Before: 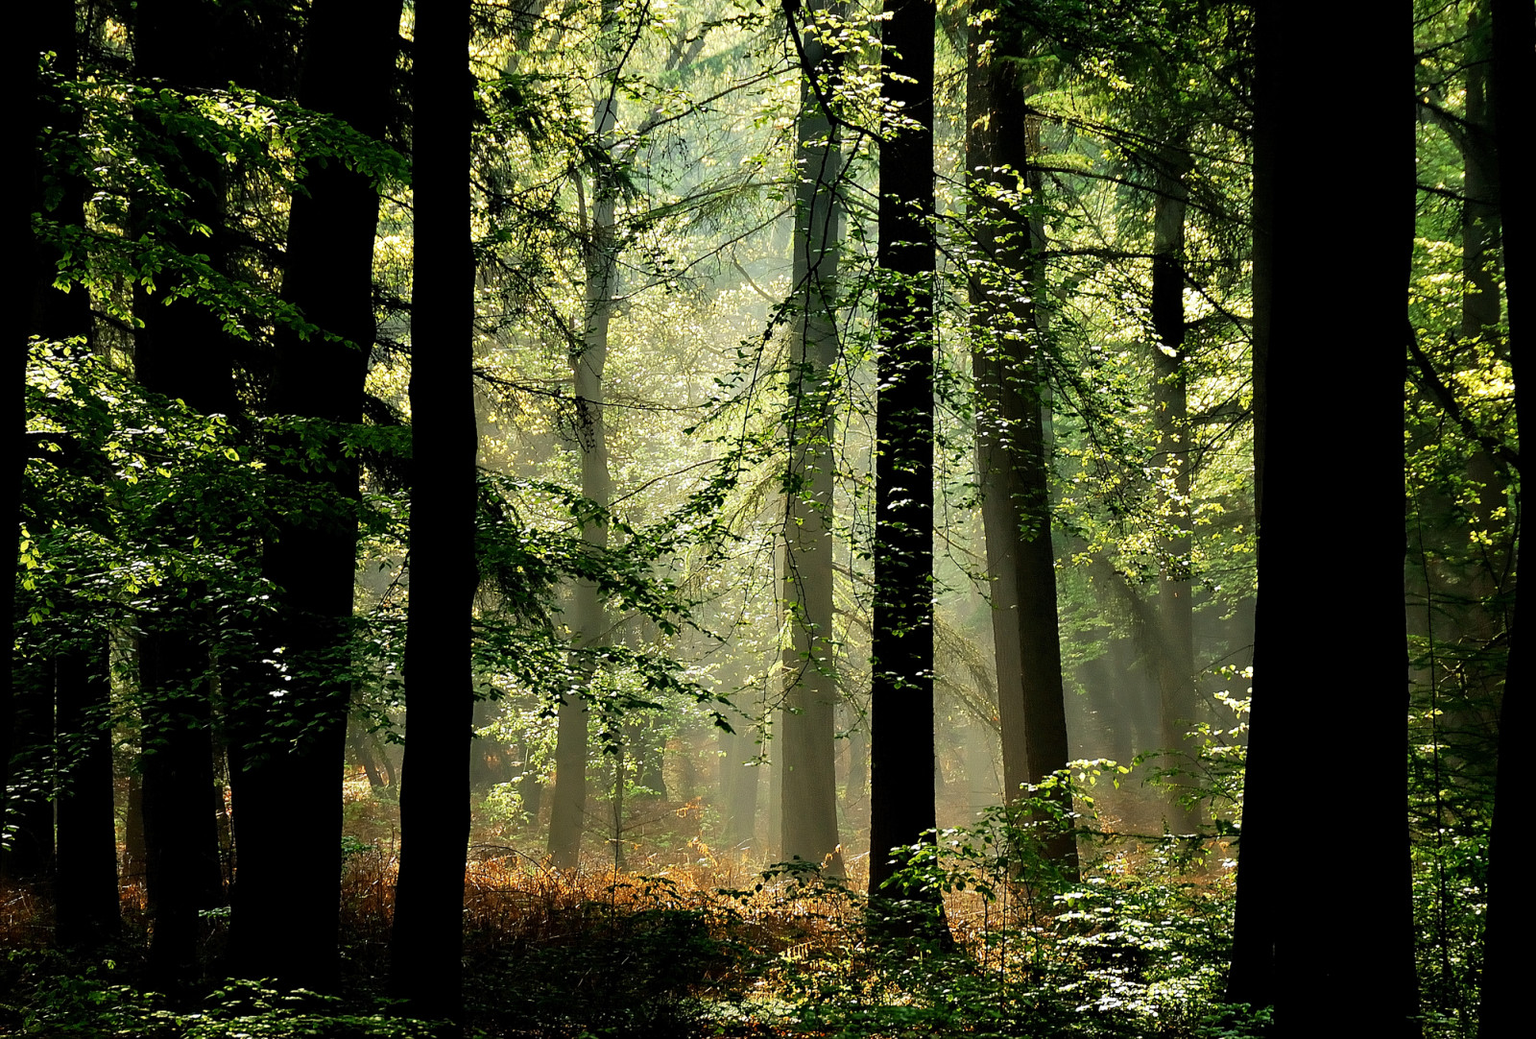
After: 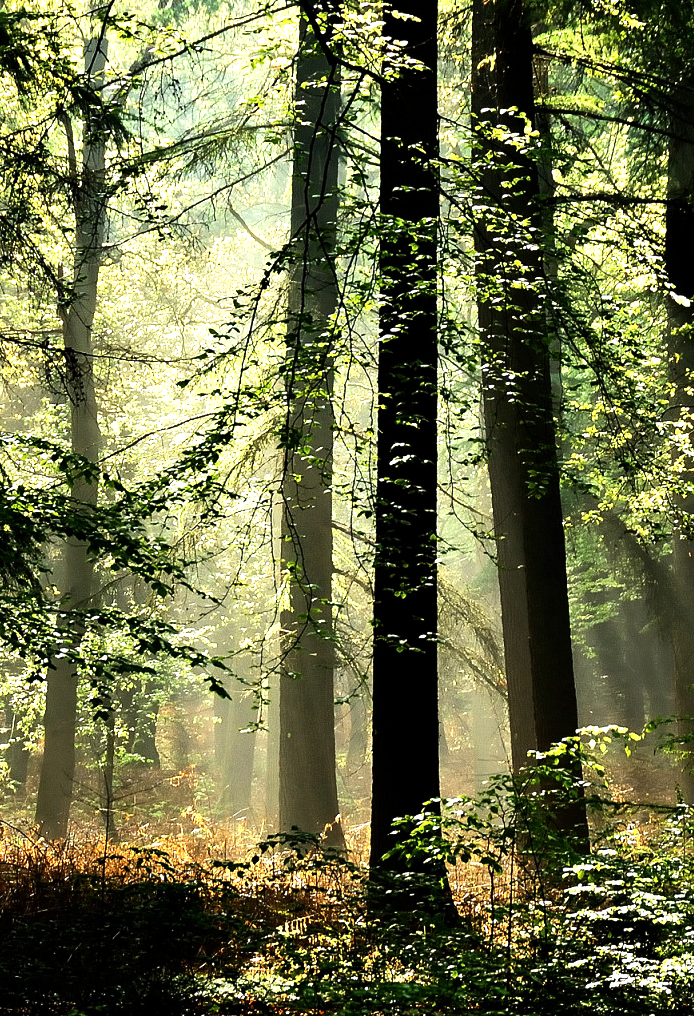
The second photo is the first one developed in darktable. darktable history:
crop: left 33.452%, top 6.025%, right 23.155%
tone equalizer: -8 EV -1.08 EV, -7 EV -1.01 EV, -6 EV -0.867 EV, -5 EV -0.578 EV, -3 EV 0.578 EV, -2 EV 0.867 EV, -1 EV 1.01 EV, +0 EV 1.08 EV, edges refinement/feathering 500, mask exposure compensation -1.57 EV, preserve details no
